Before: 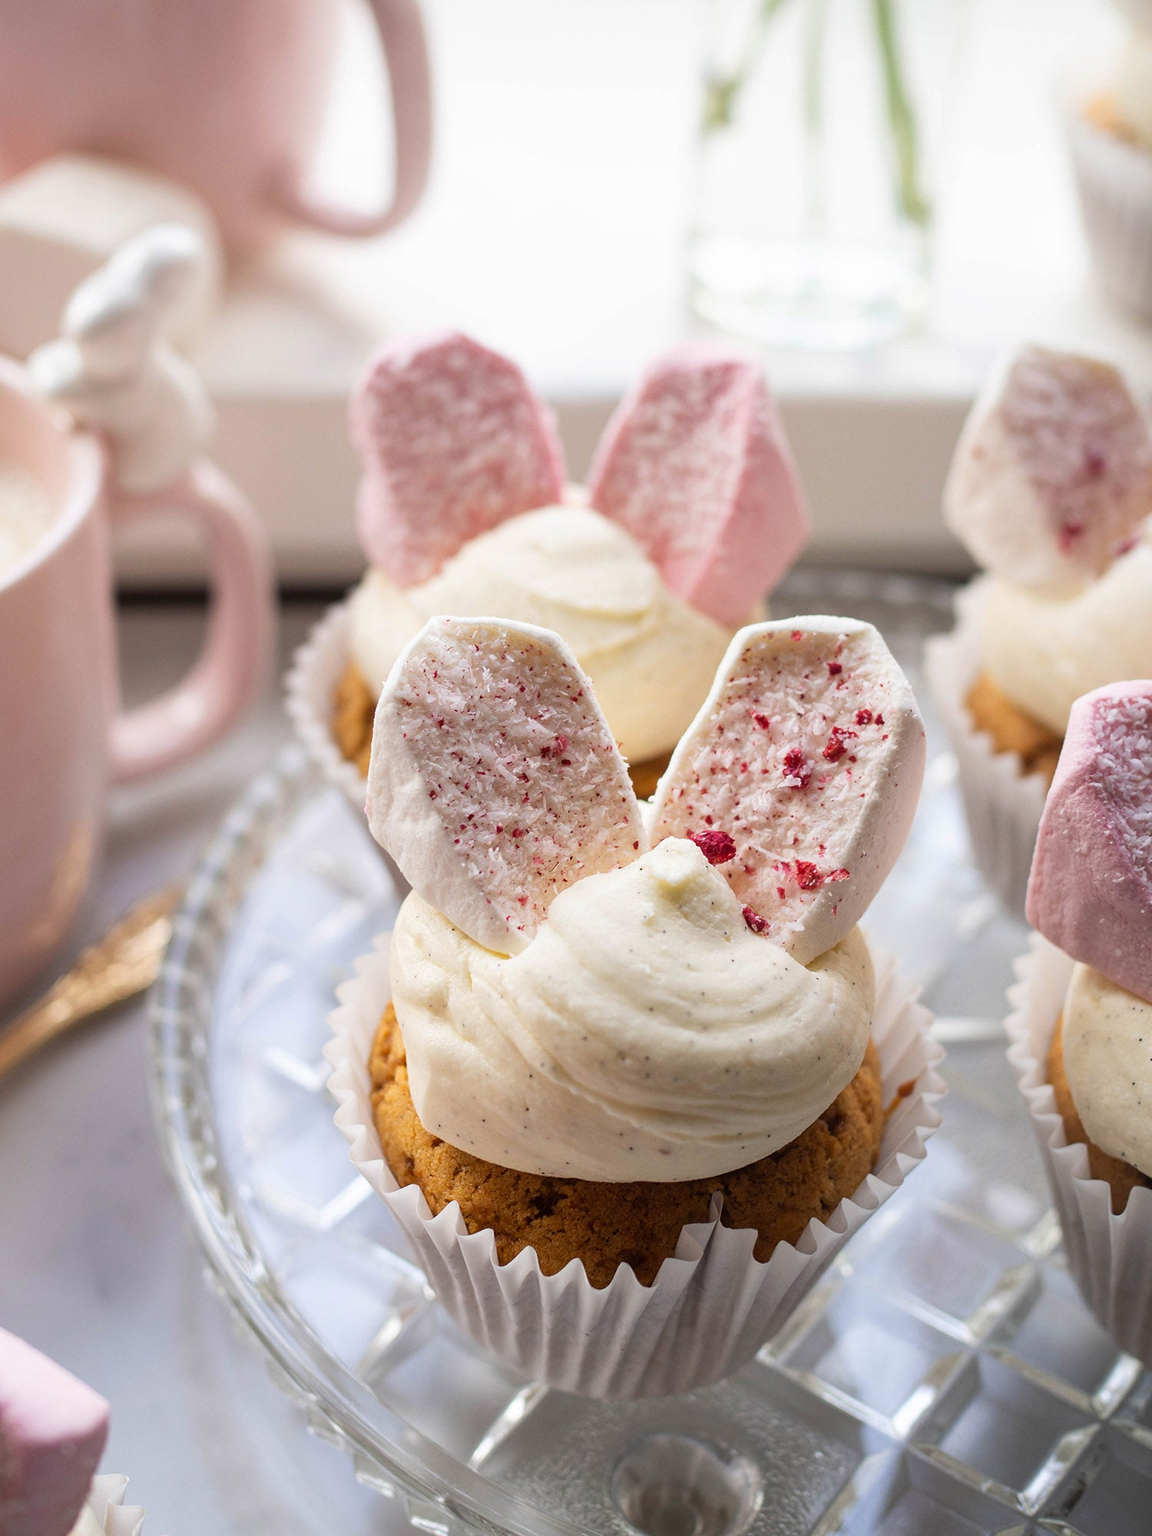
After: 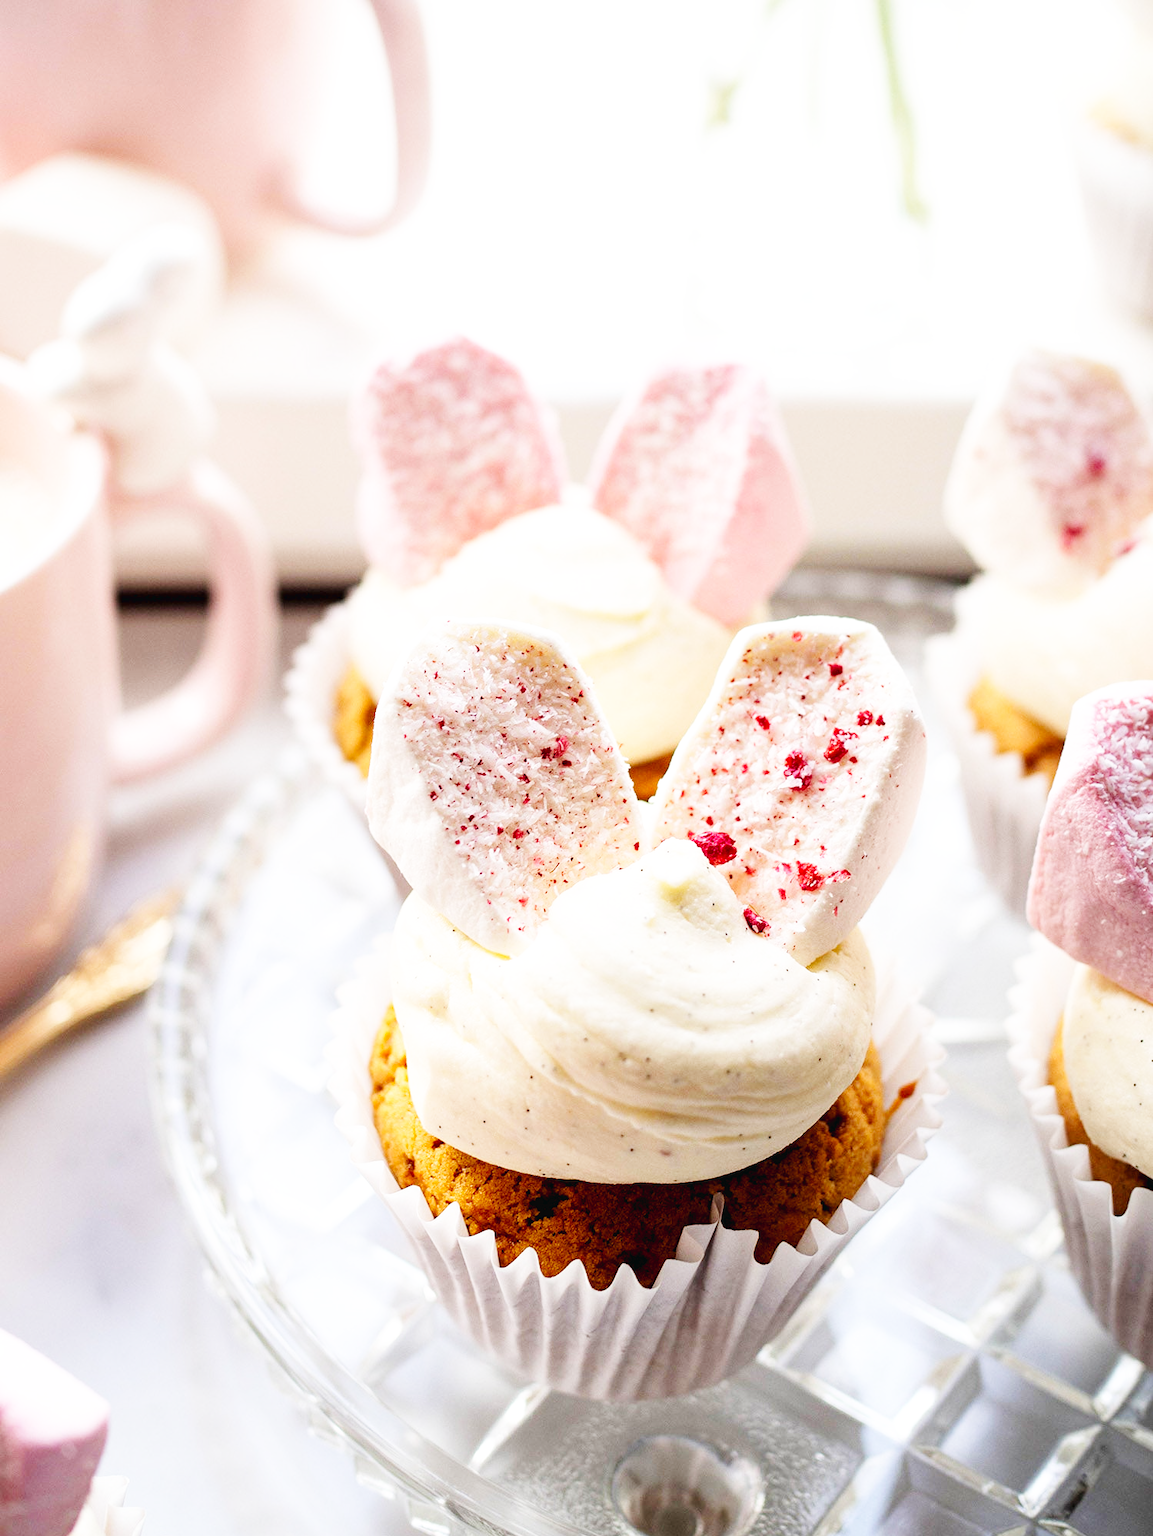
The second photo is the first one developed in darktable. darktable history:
exposure: black level correction 0.007, compensate highlight preservation false
tone equalizer: on, module defaults
base curve: curves: ch0 [(0, 0.003) (0.001, 0.002) (0.006, 0.004) (0.02, 0.022) (0.048, 0.086) (0.094, 0.234) (0.162, 0.431) (0.258, 0.629) (0.385, 0.8) (0.548, 0.918) (0.751, 0.988) (1, 1)], preserve colors none
crop: bottom 0.071%
